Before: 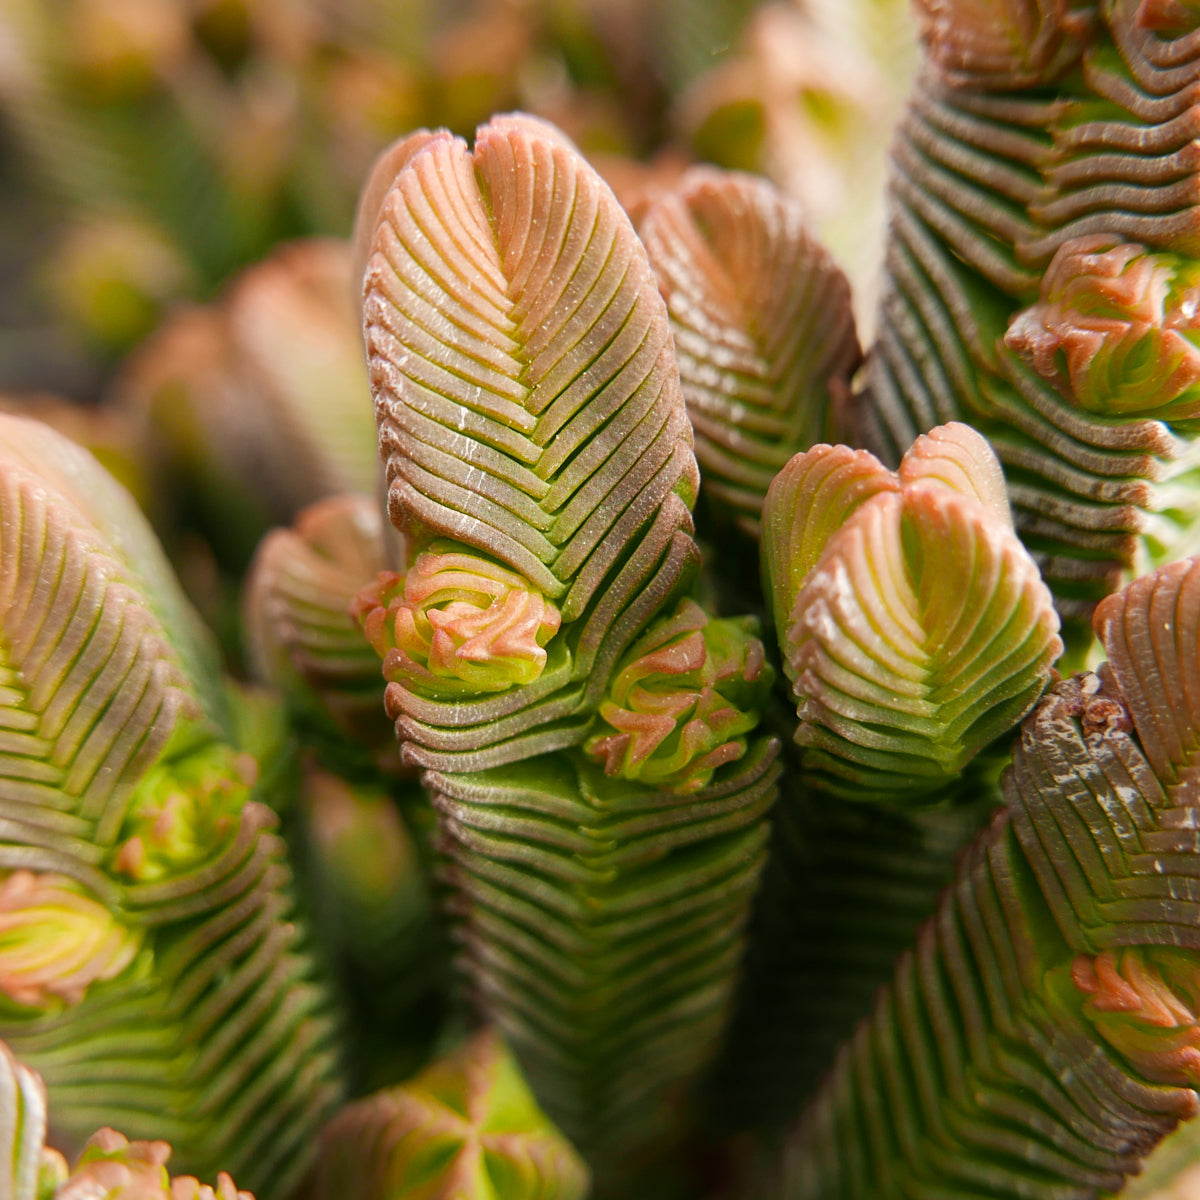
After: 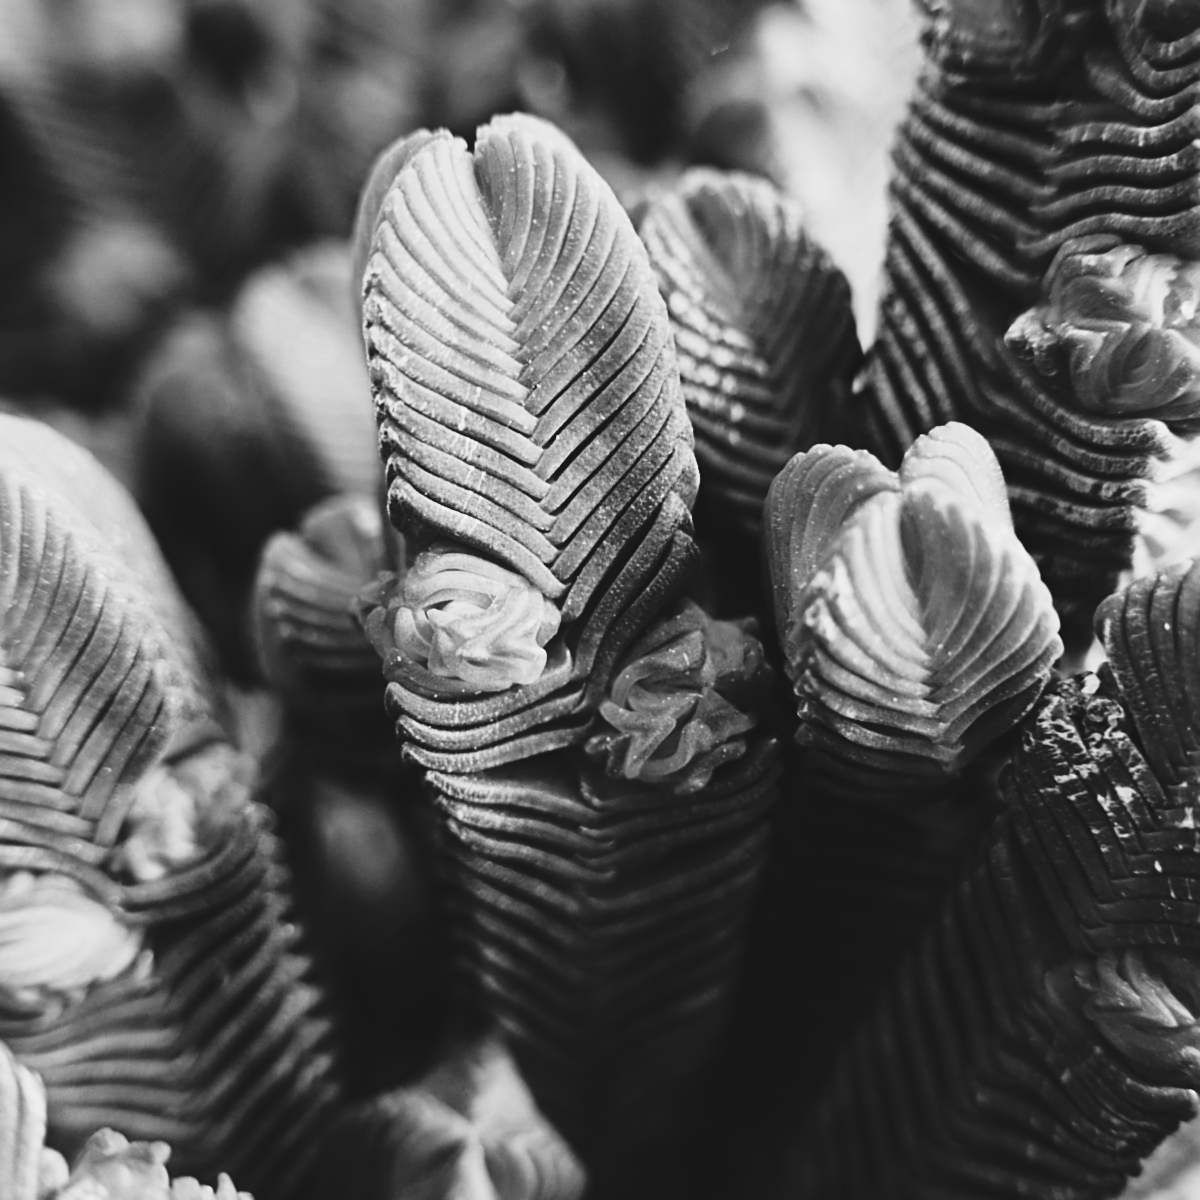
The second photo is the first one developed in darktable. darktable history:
tone curve: curves: ch0 [(0, 0.072) (0.249, 0.176) (0.518, 0.489) (0.832, 0.854) (1, 0.948)], color space Lab, linked channels, preserve colors none
lowpass: radius 0.76, contrast 1.56, saturation 0, unbound 0
haze removal: strength 0.5, distance 0.43, compatibility mode true, adaptive false
sharpen: on, module defaults
